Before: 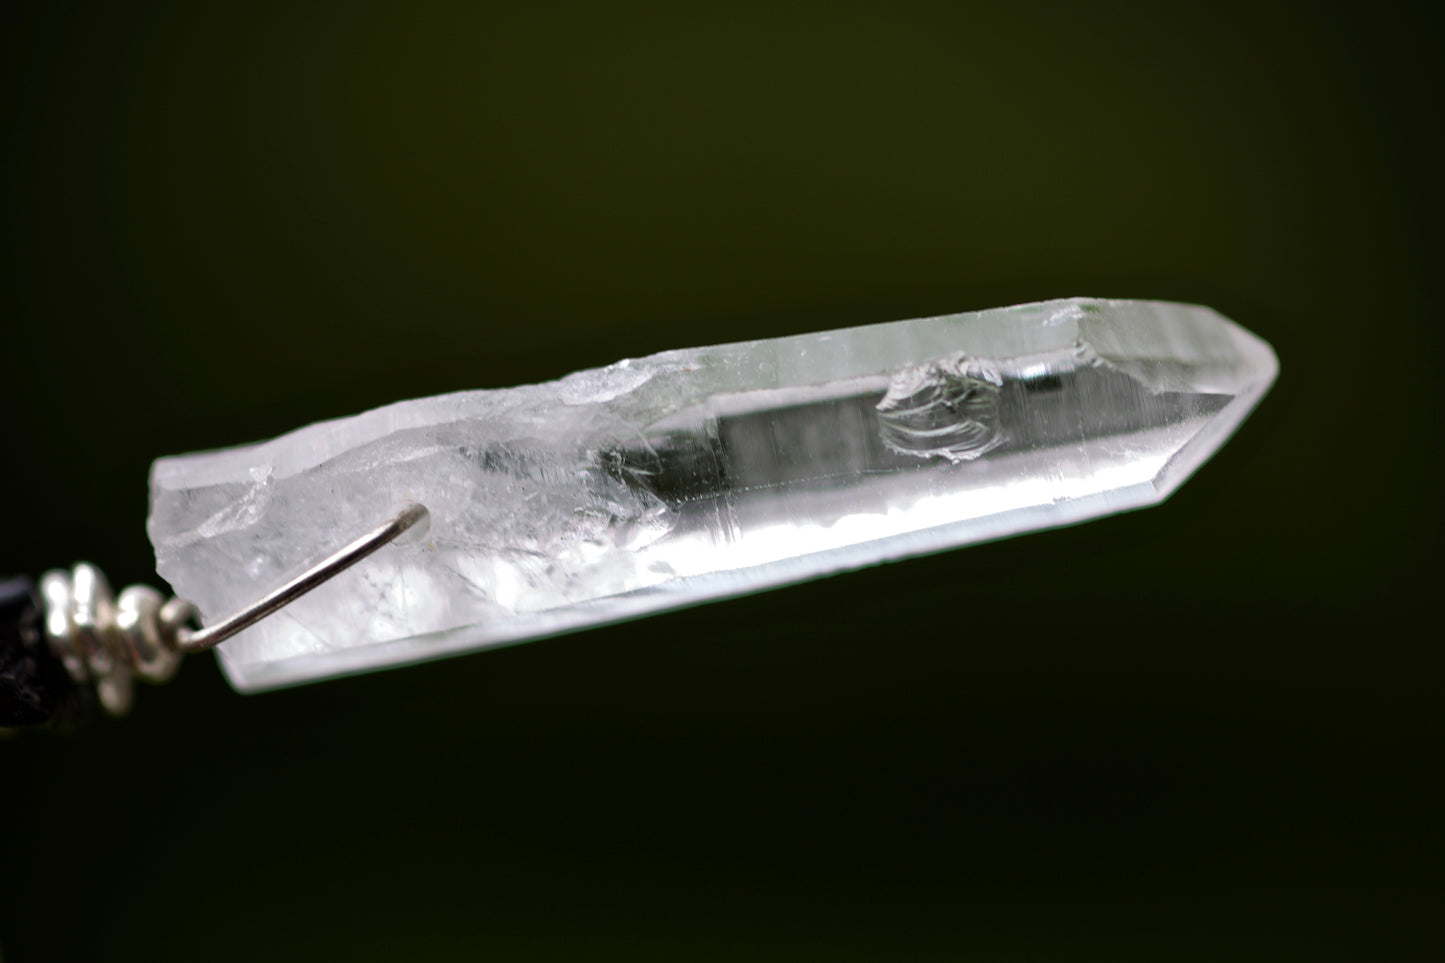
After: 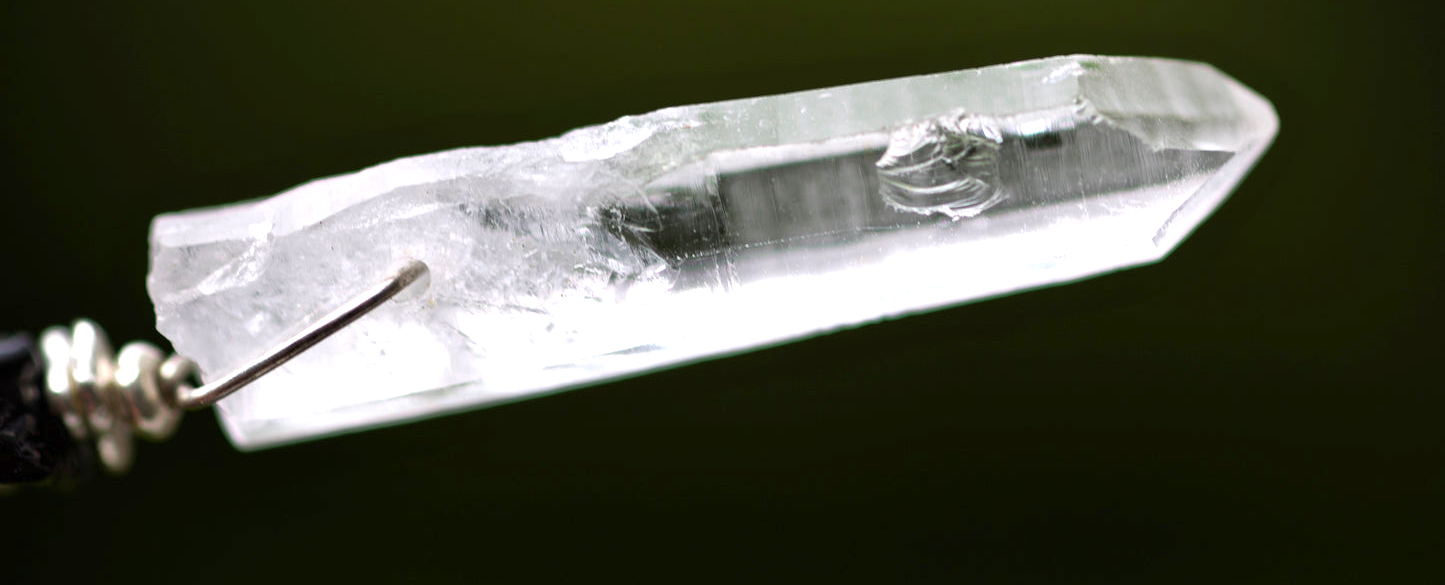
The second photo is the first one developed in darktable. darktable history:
exposure: black level correction 0, exposure 0.697 EV, compensate exposure bias true, compensate highlight preservation false
crop and rotate: top 25.234%, bottom 13.925%
